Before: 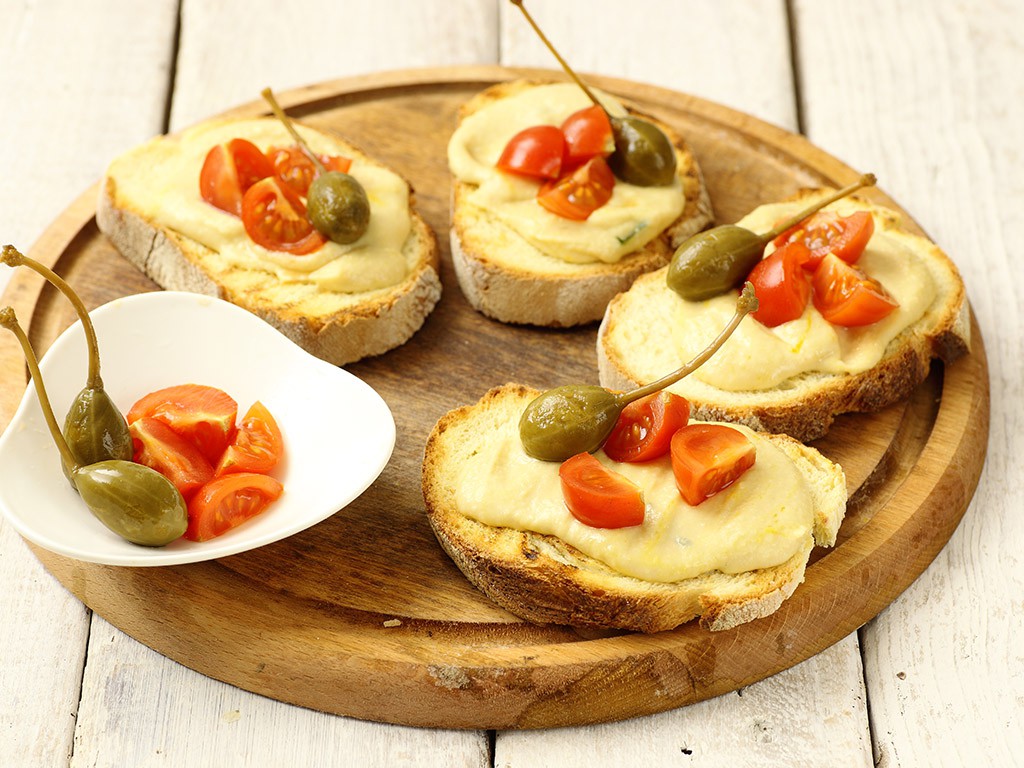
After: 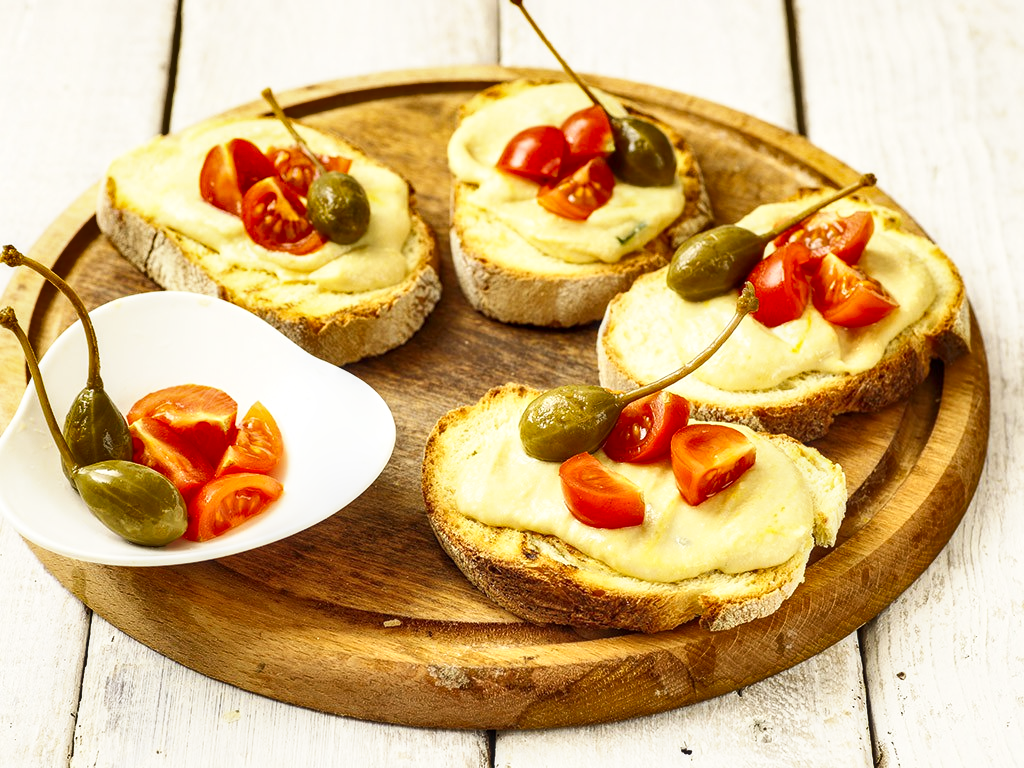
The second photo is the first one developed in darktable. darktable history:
local contrast: on, module defaults
base curve: curves: ch0 [(0, 0) (0.688, 0.865) (1, 1)], preserve colors none
shadows and highlights: soften with gaussian
